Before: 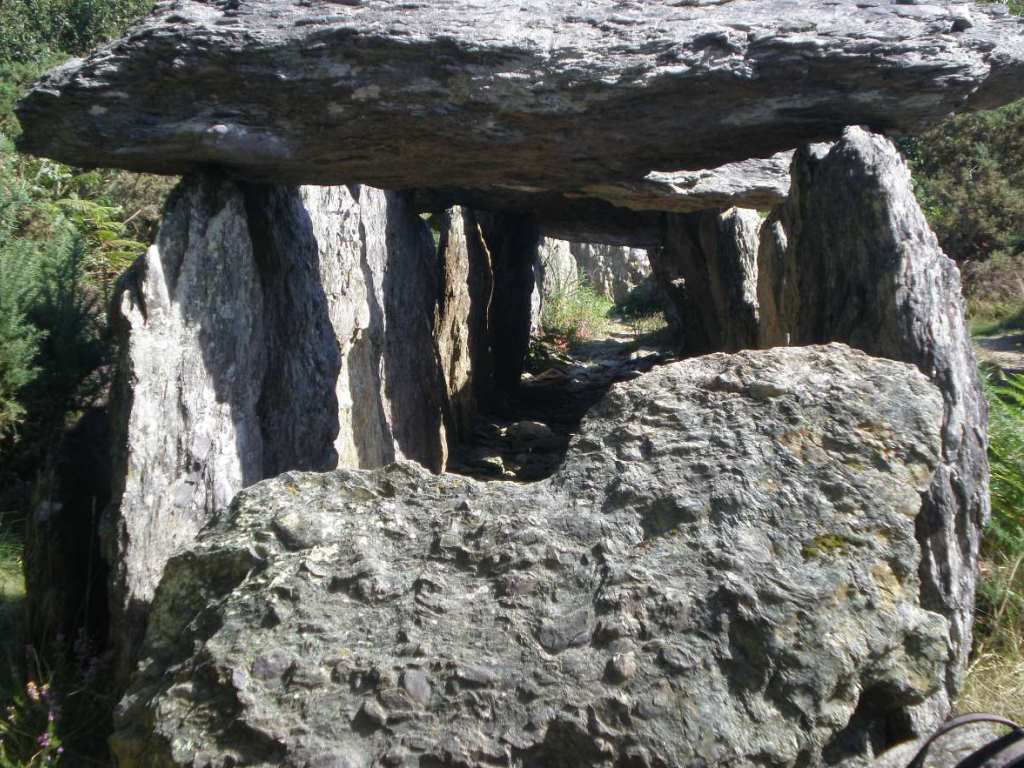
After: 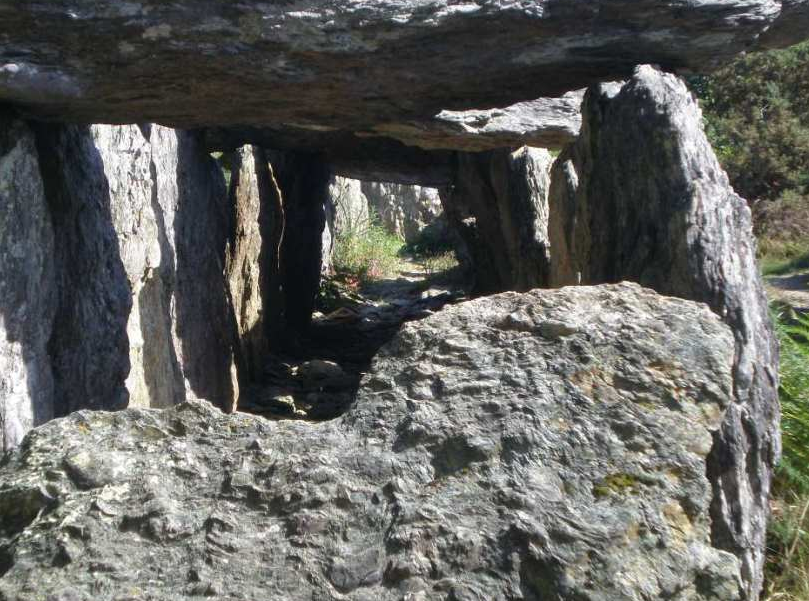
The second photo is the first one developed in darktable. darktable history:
crop and rotate: left 20.421%, top 8.039%, right 0.498%, bottom 13.606%
